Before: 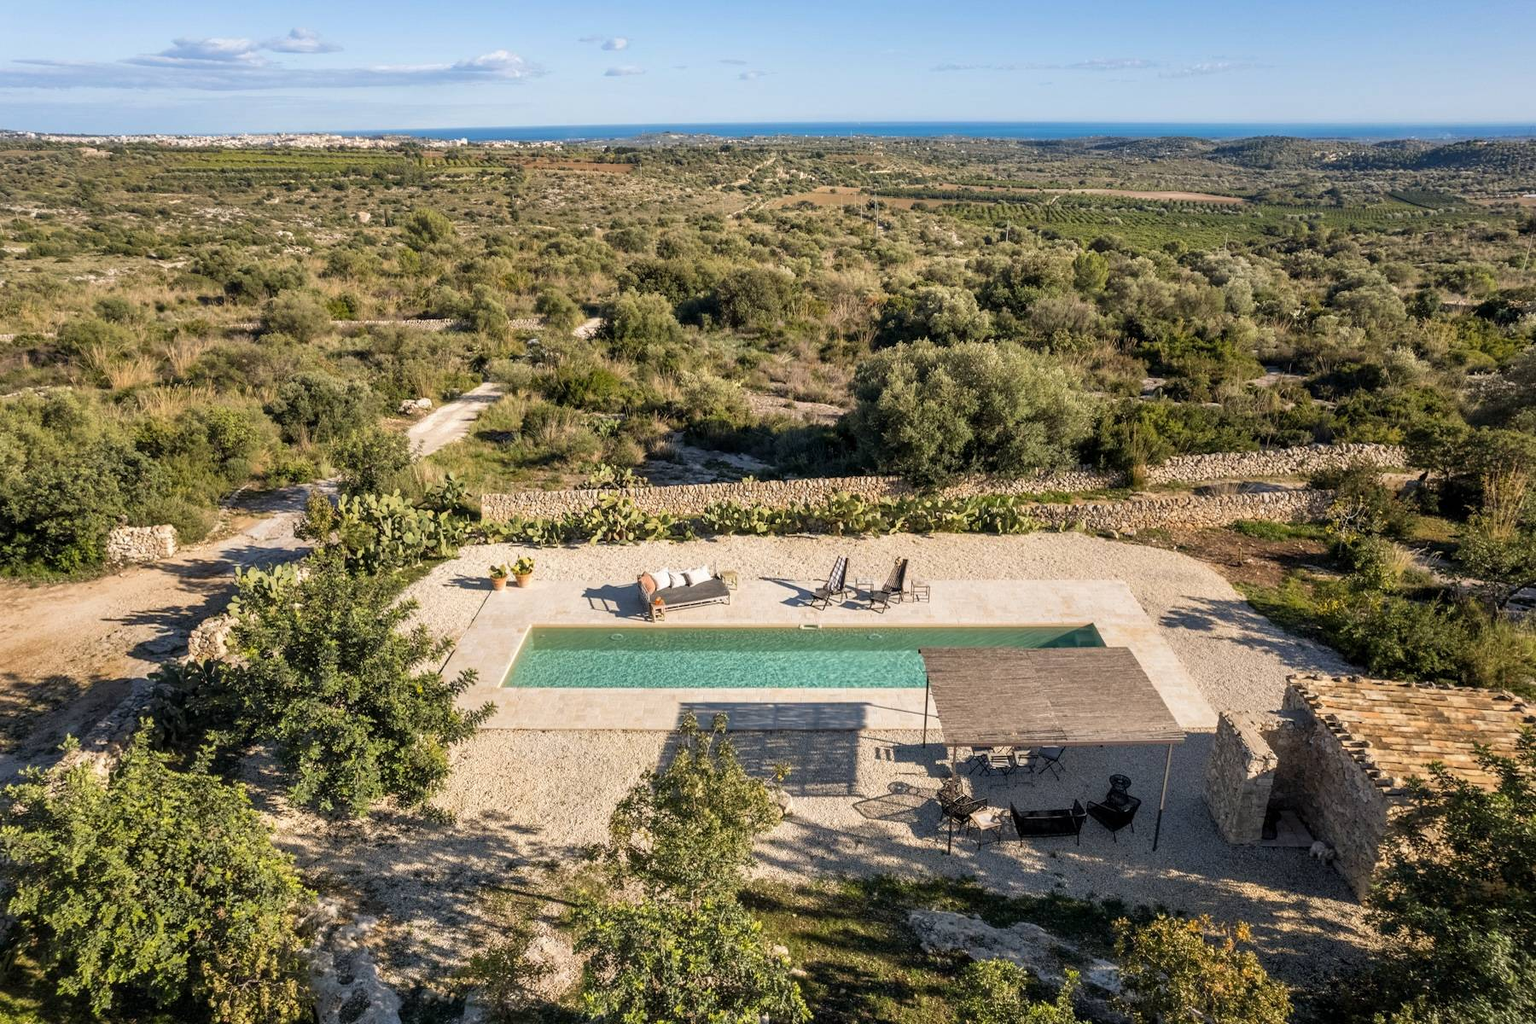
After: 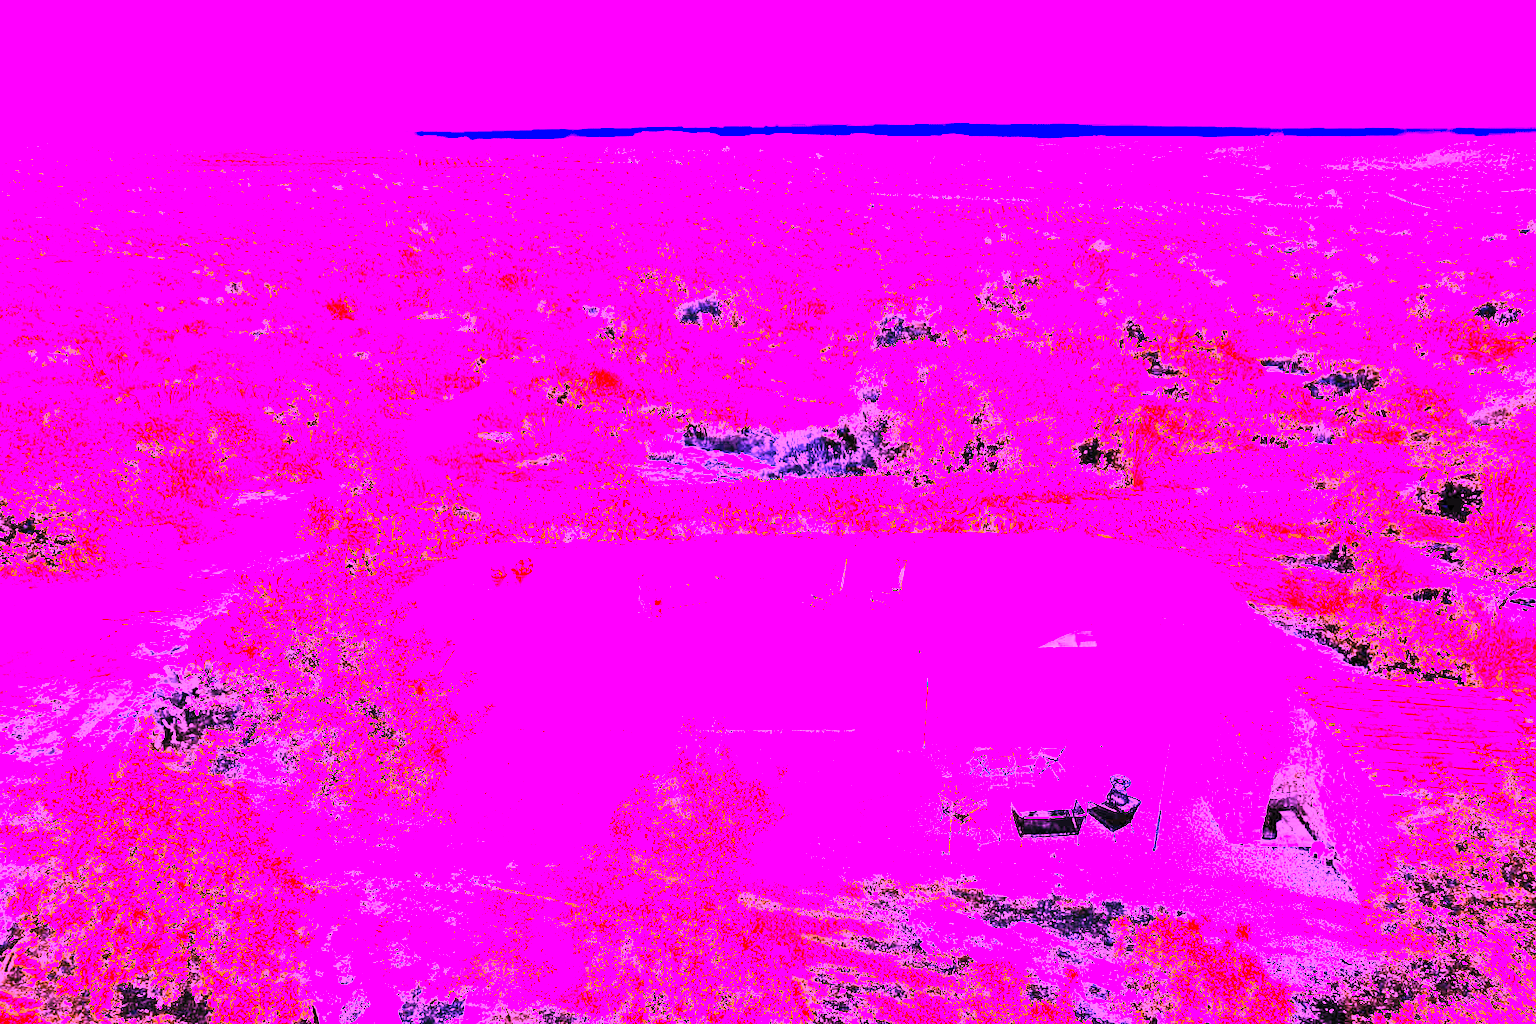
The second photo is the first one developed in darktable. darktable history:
contrast brightness saturation: contrast 0.39, brightness 0.53
tone equalizer: -8 EV -0.417 EV, -7 EV -0.389 EV, -6 EV -0.333 EV, -5 EV -0.222 EV, -3 EV 0.222 EV, -2 EV 0.333 EV, -1 EV 0.389 EV, +0 EV 0.417 EV, edges refinement/feathering 500, mask exposure compensation -1.57 EV, preserve details no
white balance: red 8, blue 8
